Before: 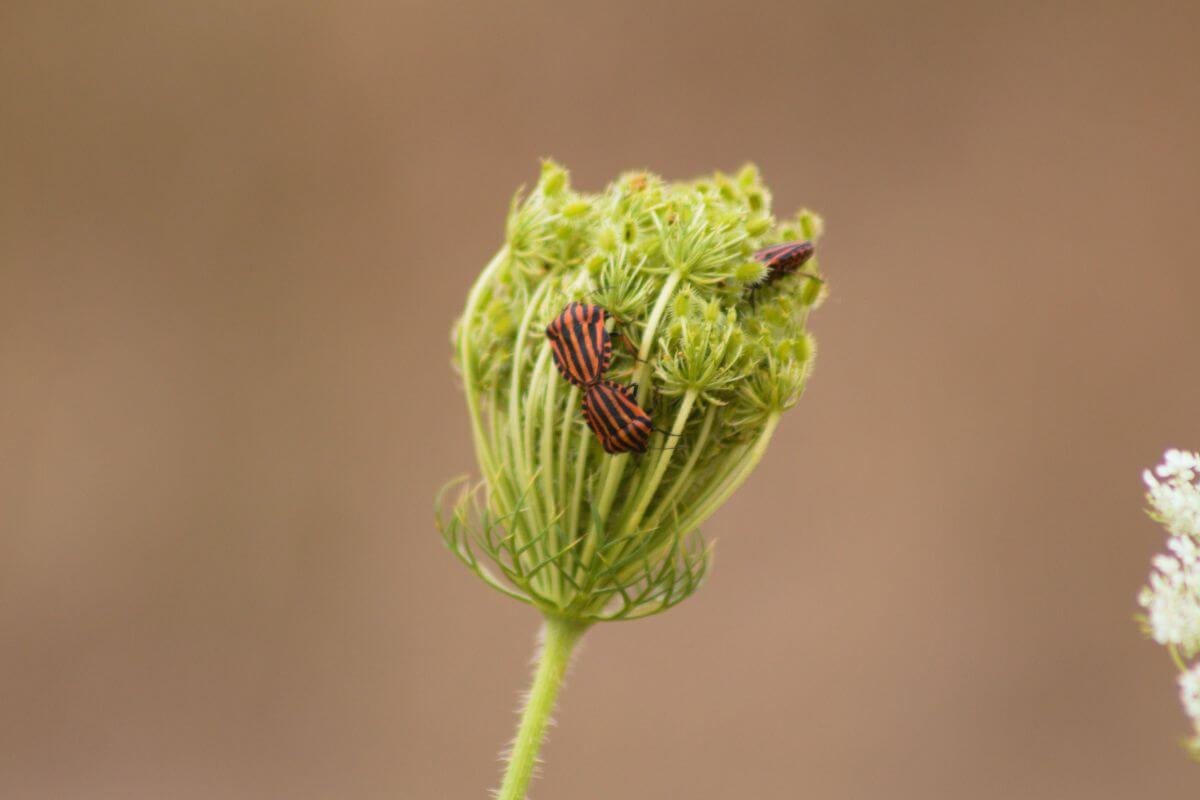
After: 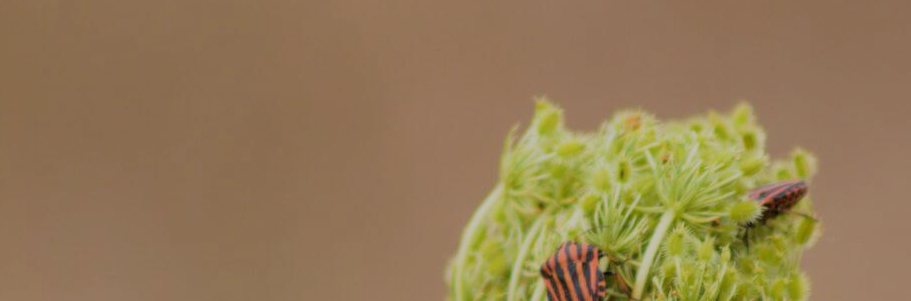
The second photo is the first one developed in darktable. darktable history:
filmic rgb: black relative exposure -8.84 EV, white relative exposure 4.99 EV, target black luminance 0%, hardness 3.78, latitude 66.39%, contrast 0.815, highlights saturation mix 10.34%, shadows ↔ highlights balance 20.53%
crop: left 0.561%, top 7.63%, right 23.445%, bottom 54.729%
